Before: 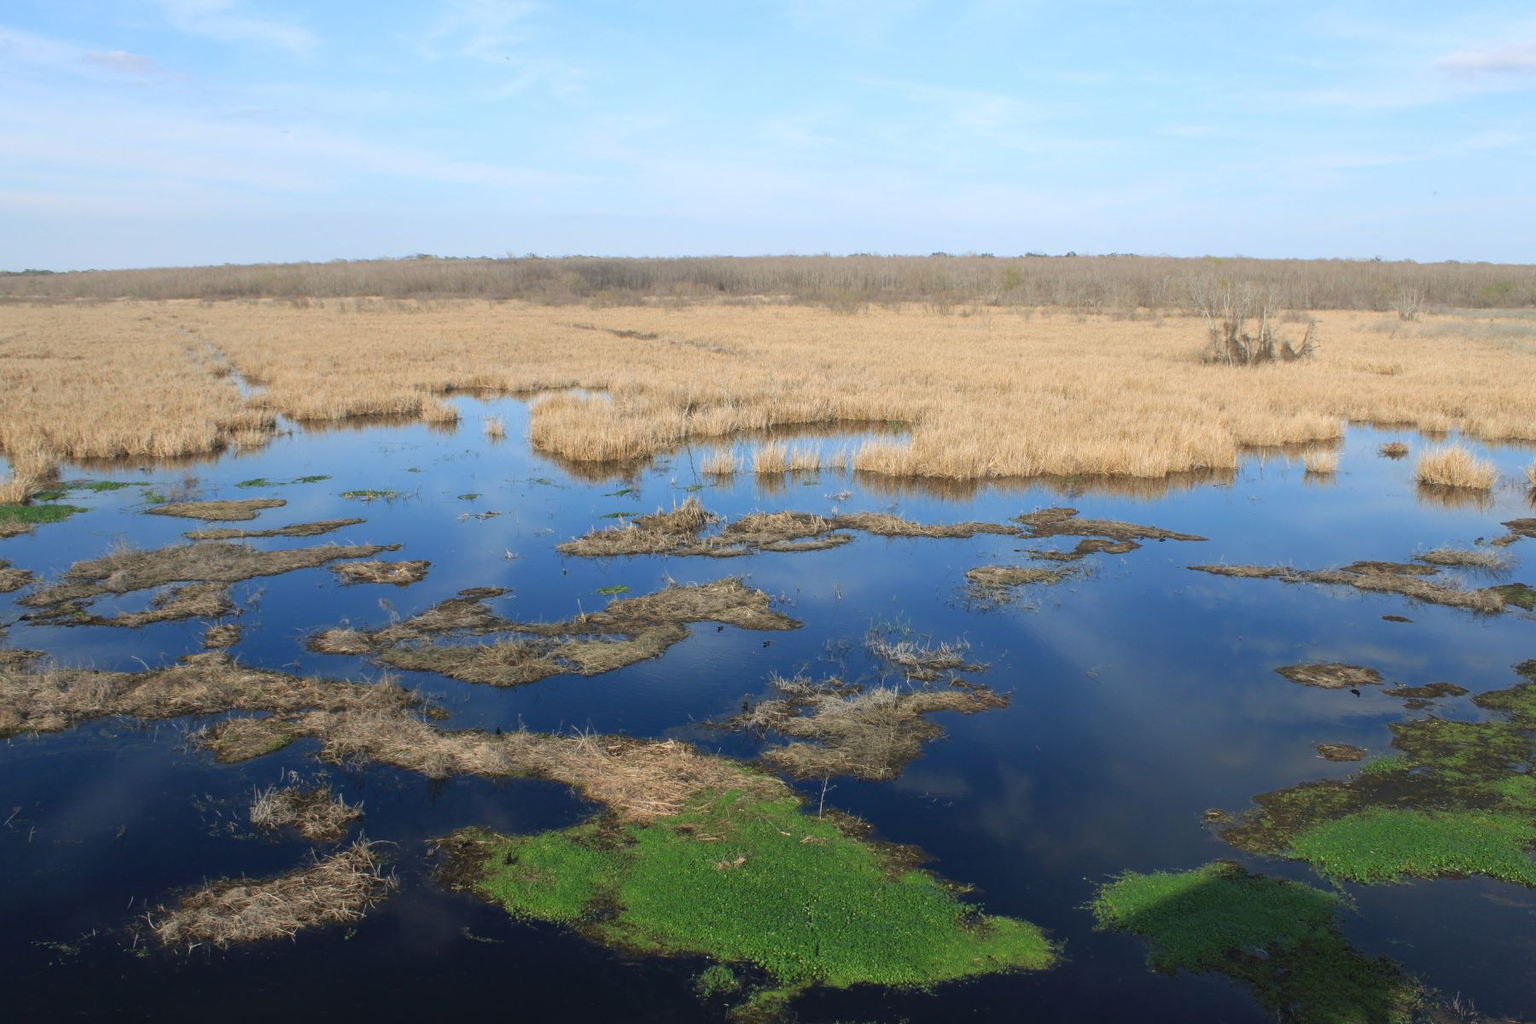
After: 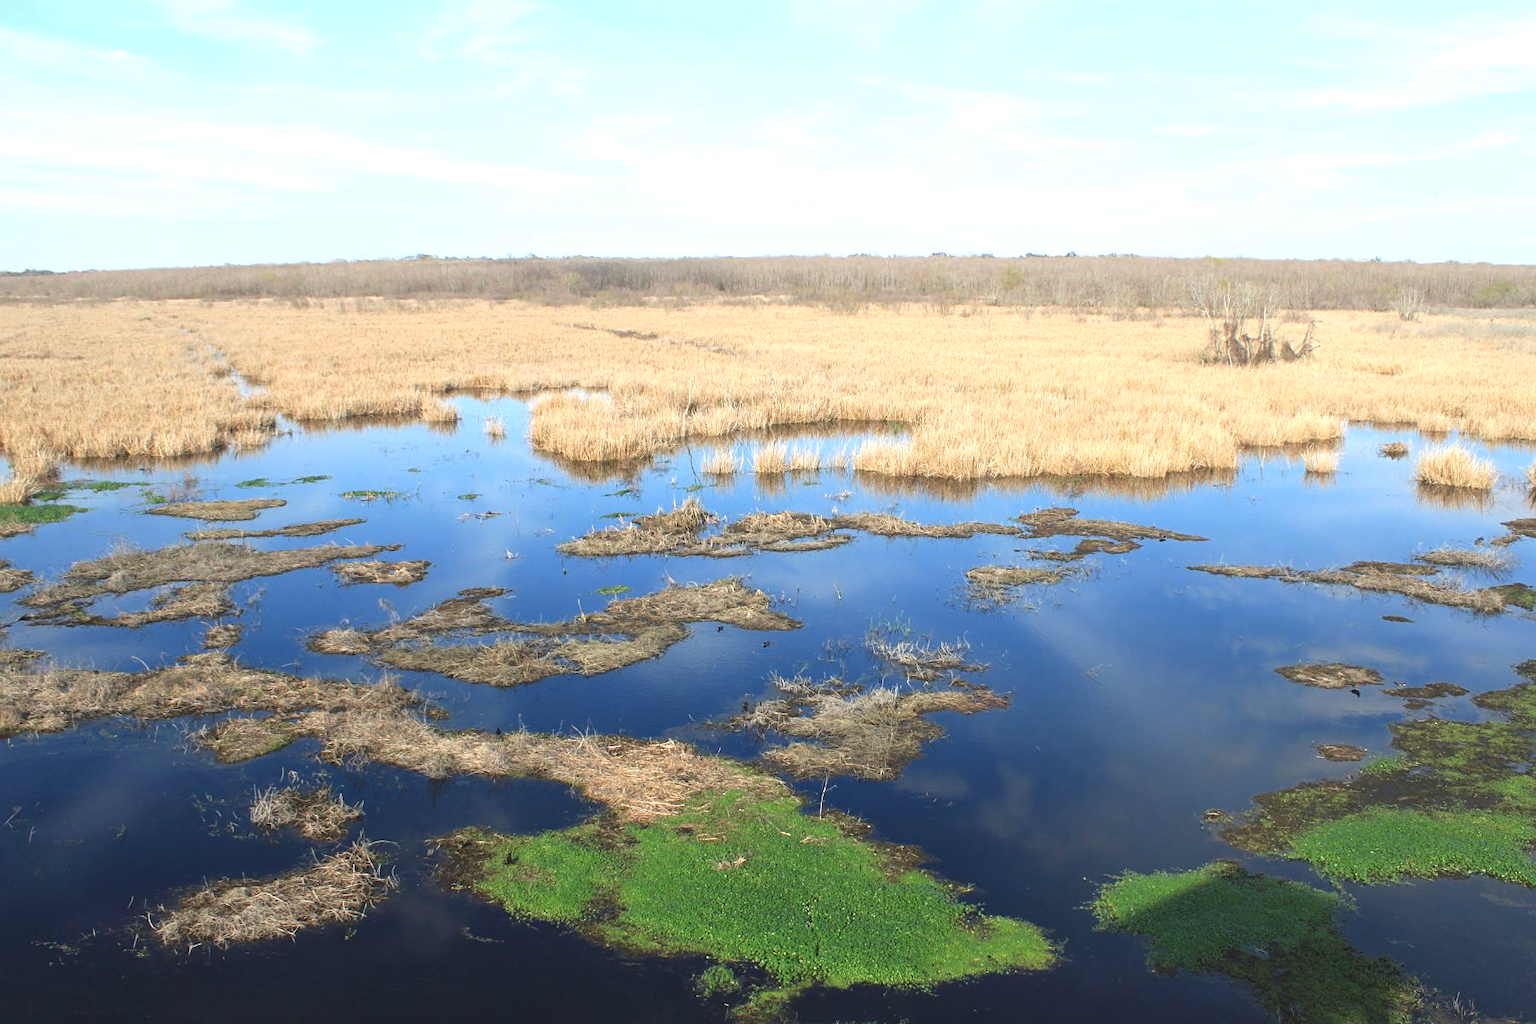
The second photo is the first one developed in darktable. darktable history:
white balance: emerald 1
exposure: black level correction -0.002, exposure 0.708 EV, compensate exposure bias true, compensate highlight preservation false
sharpen: amount 0.2
